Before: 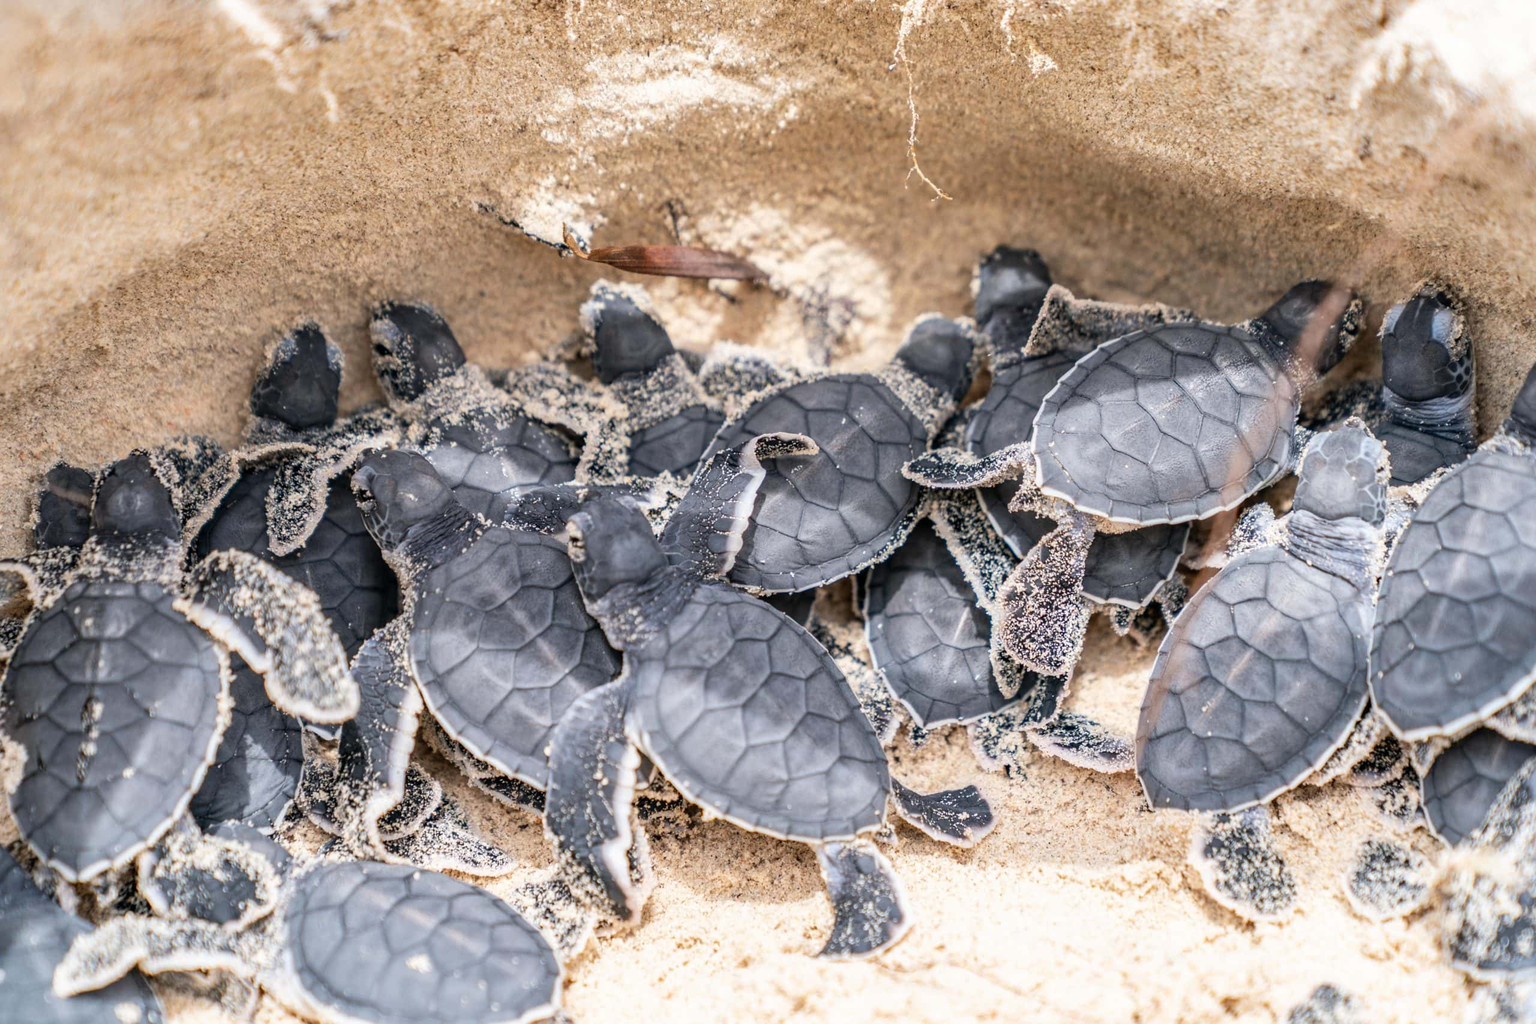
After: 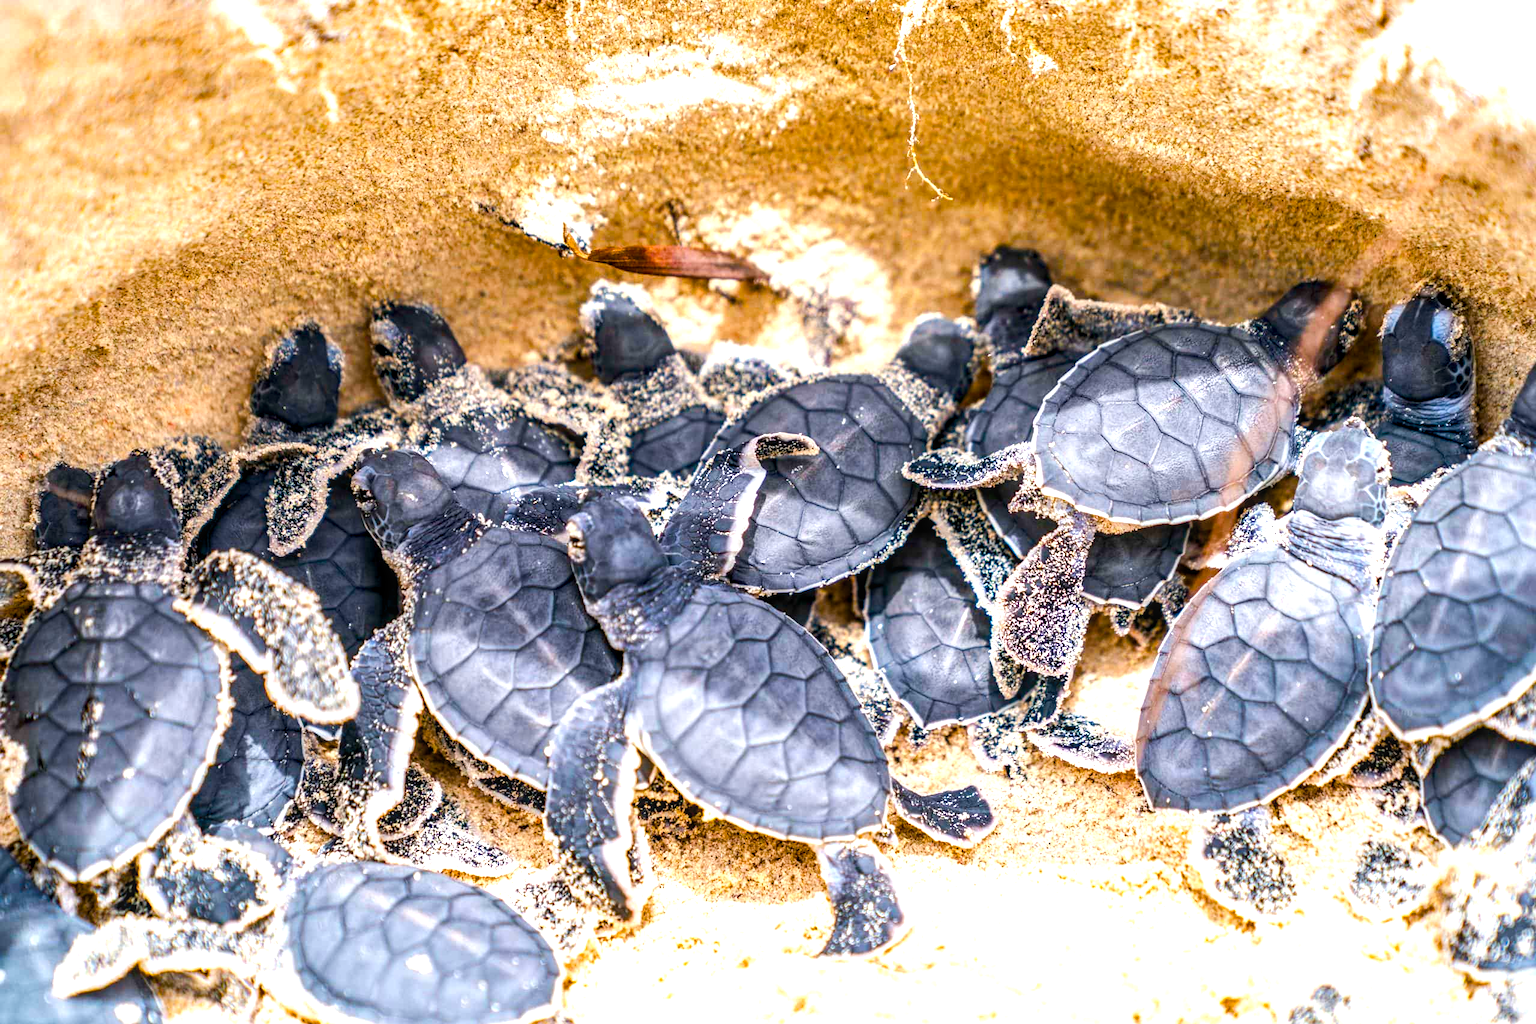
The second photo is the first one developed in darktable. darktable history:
local contrast: on, module defaults
color balance: output saturation 120%
color balance rgb: global offset › luminance -0.37%, perceptual saturation grading › highlights -17.77%, perceptual saturation grading › mid-tones 33.1%, perceptual saturation grading › shadows 50.52%, perceptual brilliance grading › highlights 20%, perceptual brilliance grading › mid-tones 20%, perceptual brilliance grading › shadows -20%, global vibrance 50%
